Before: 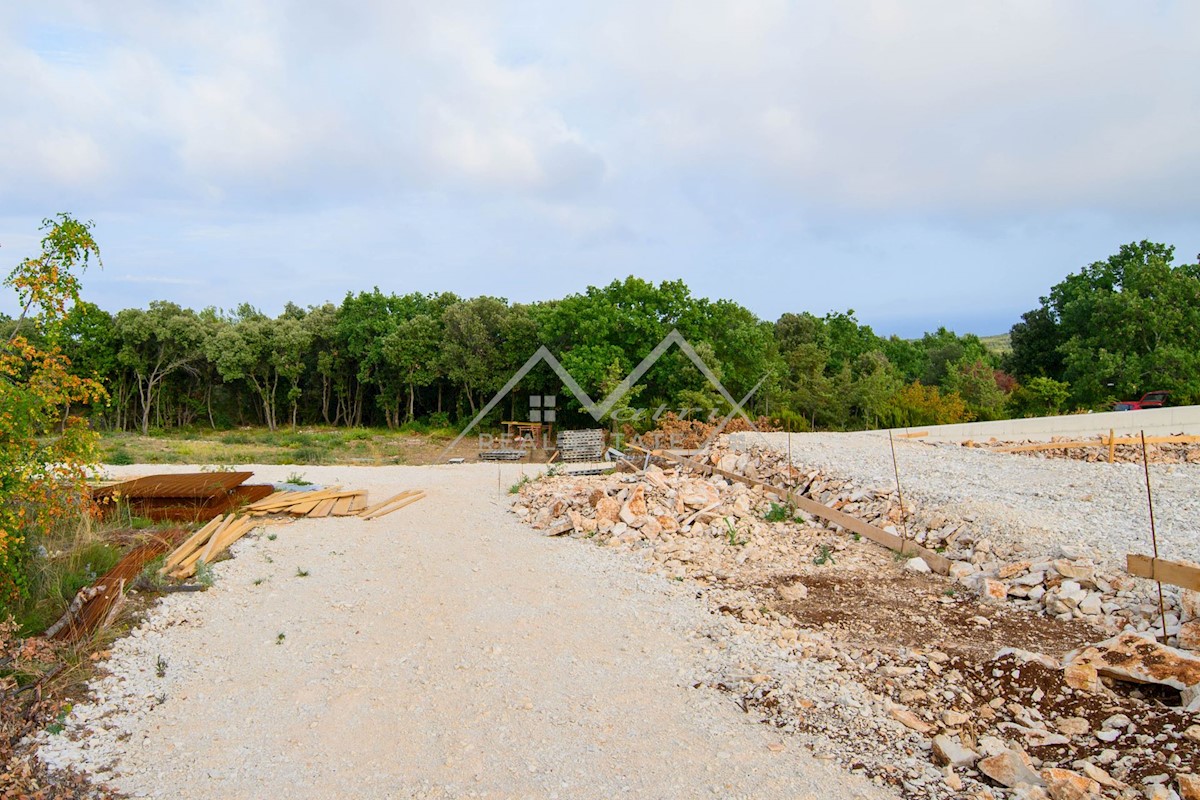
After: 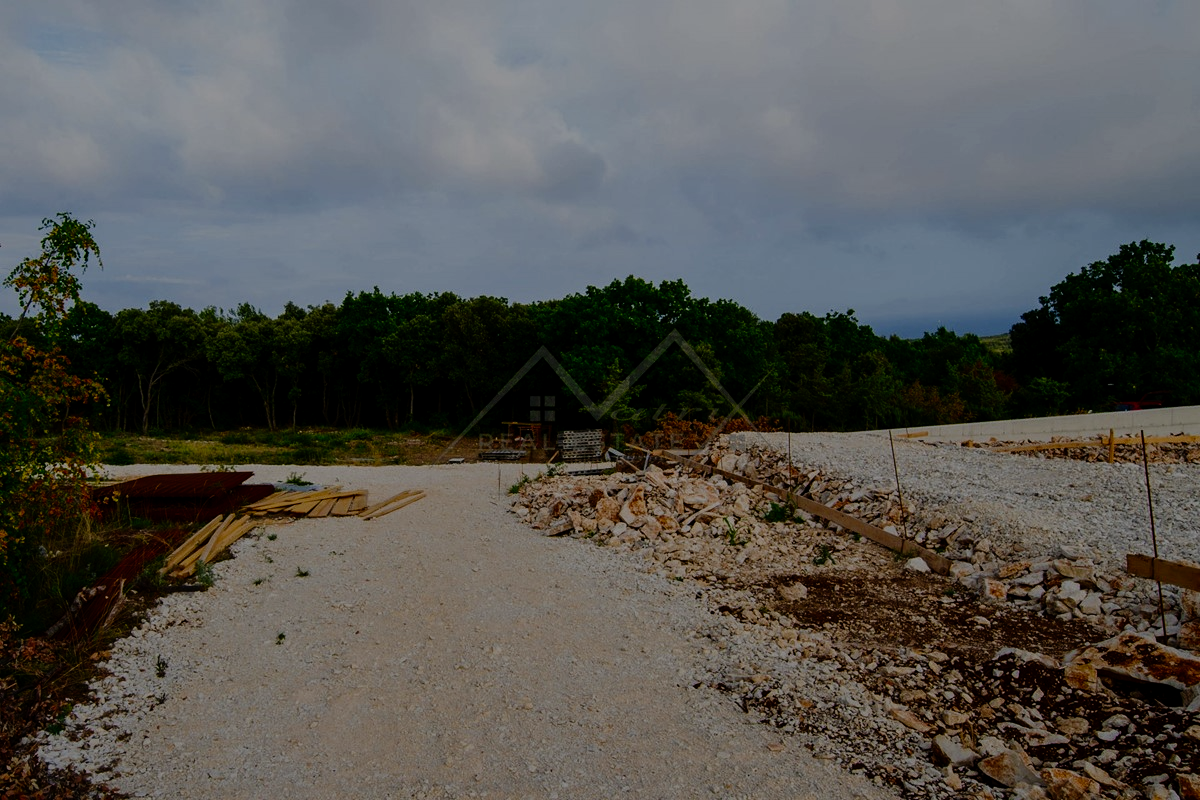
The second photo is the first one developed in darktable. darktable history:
tone curve: curves: ch0 [(0.017, 0) (0.122, 0.046) (0.295, 0.297) (0.449, 0.505) (0.559, 0.629) (0.729, 0.796) (0.879, 0.898) (1, 0.97)]; ch1 [(0, 0) (0.393, 0.4) (0.447, 0.447) (0.485, 0.497) (0.522, 0.503) (0.539, 0.52) (0.606, 0.6) (0.696, 0.679) (1, 1)]; ch2 [(0, 0) (0.369, 0.388) (0.449, 0.431) (0.499, 0.501) (0.516, 0.536) (0.604, 0.599) (0.741, 0.763) (1, 1)], preserve colors none
exposure: exposure -2.063 EV, compensate highlight preservation false
contrast brightness saturation: contrast 0.286
